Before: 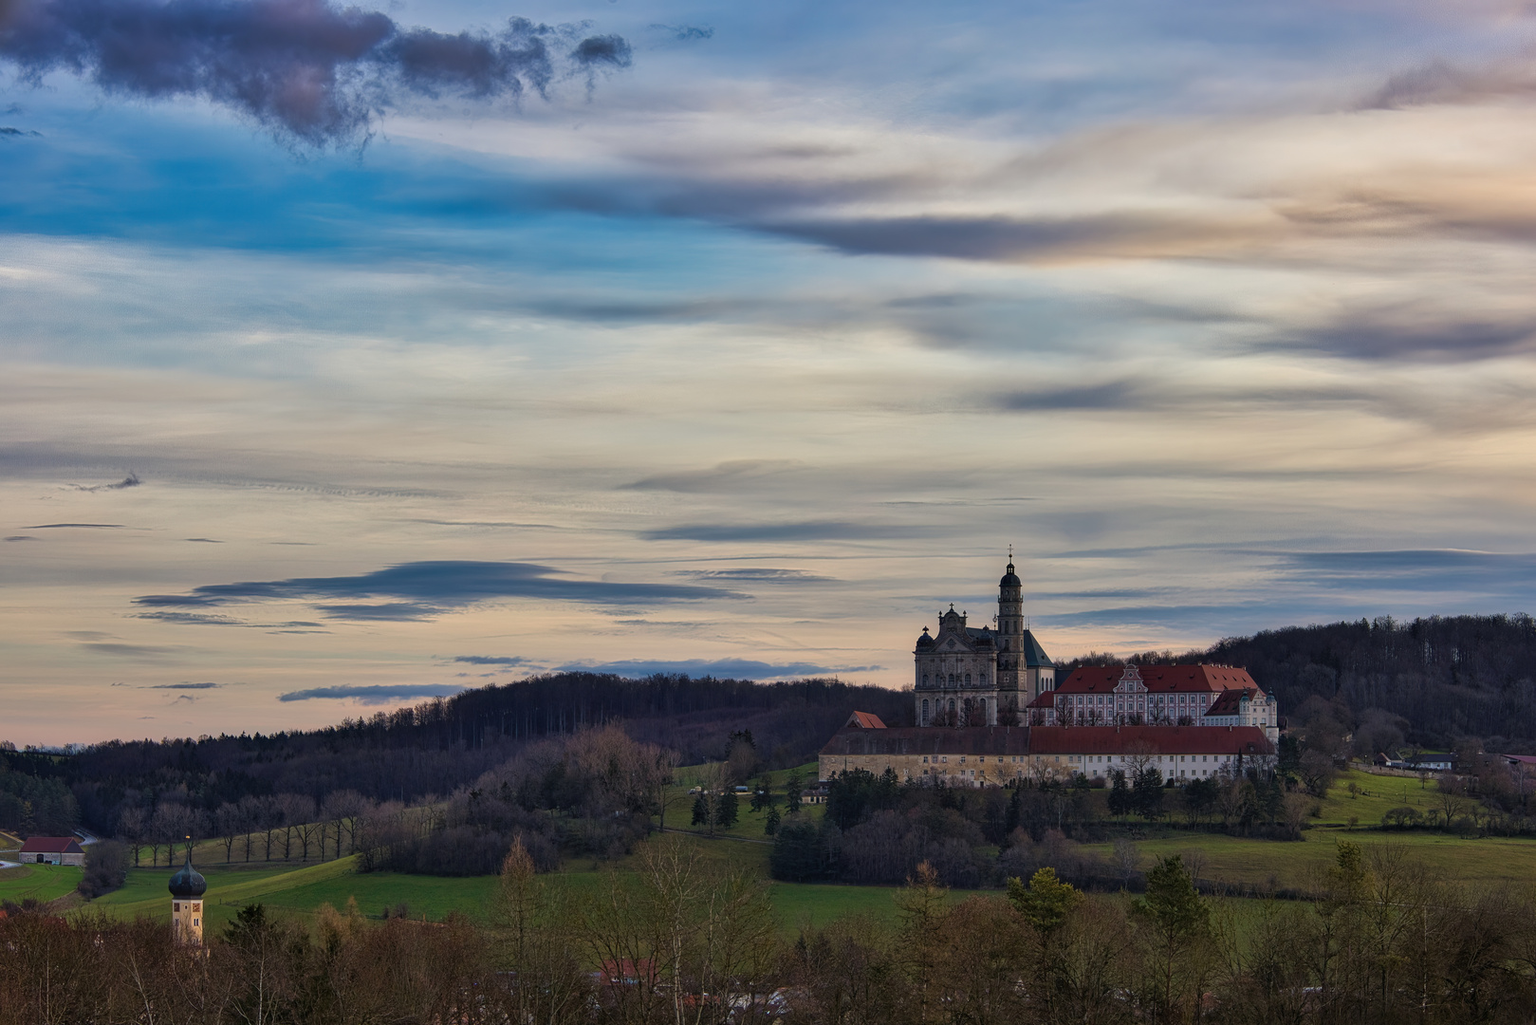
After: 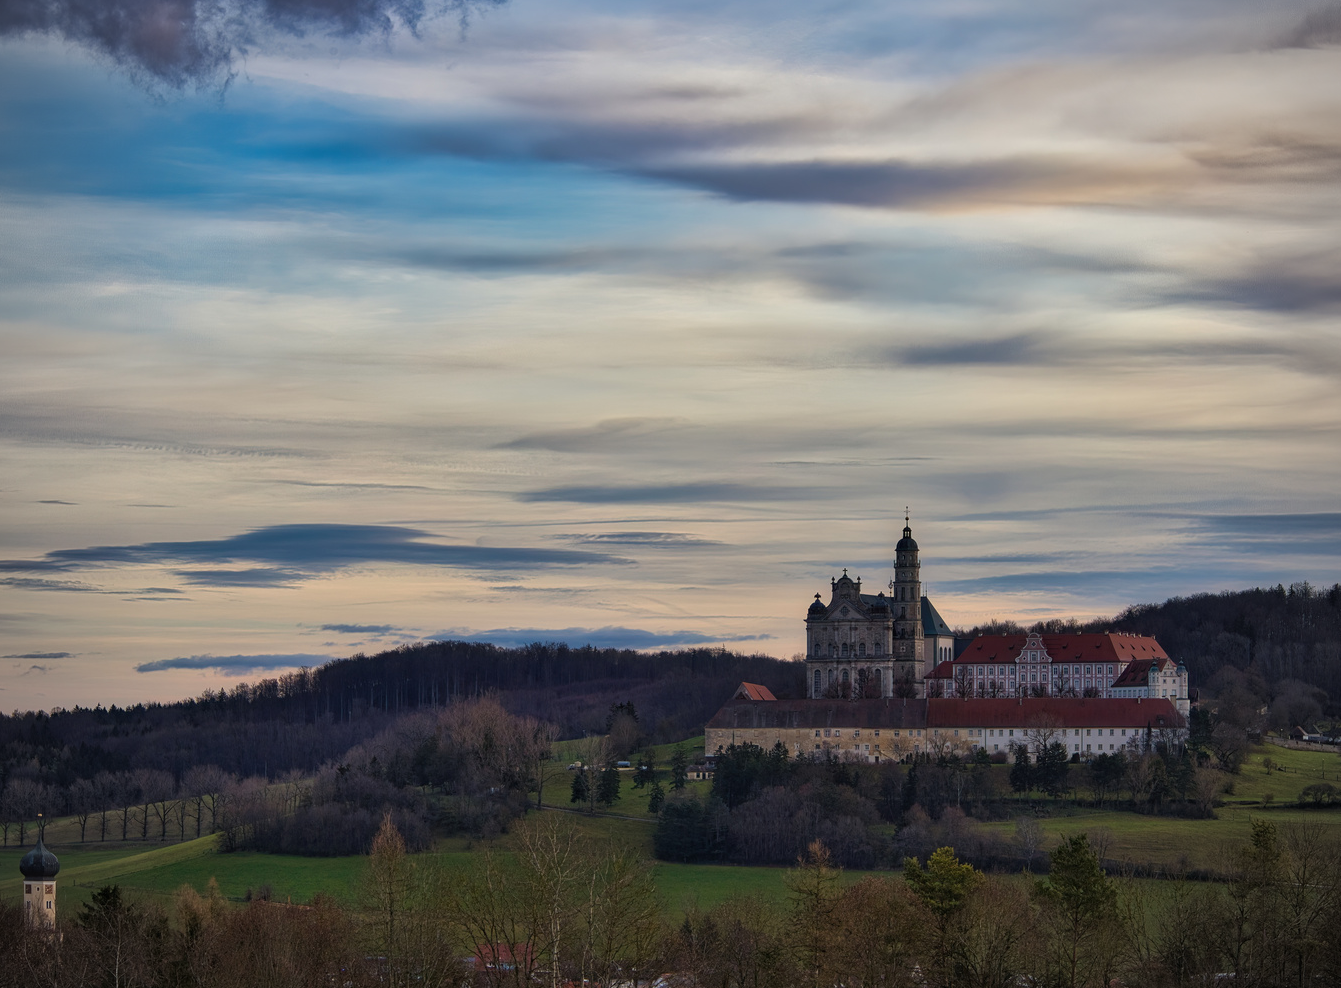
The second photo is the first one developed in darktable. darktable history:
crop: left 9.807%, top 6.259%, right 7.334%, bottom 2.177%
vignetting: on, module defaults
